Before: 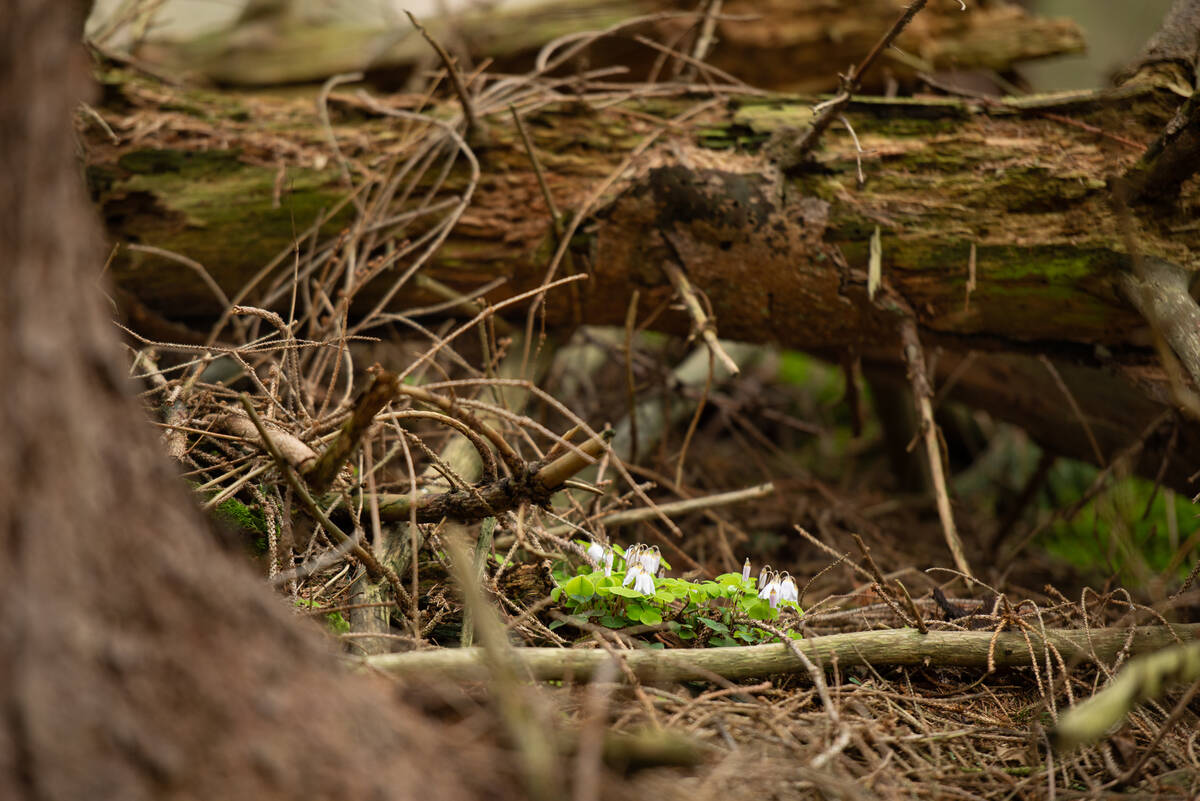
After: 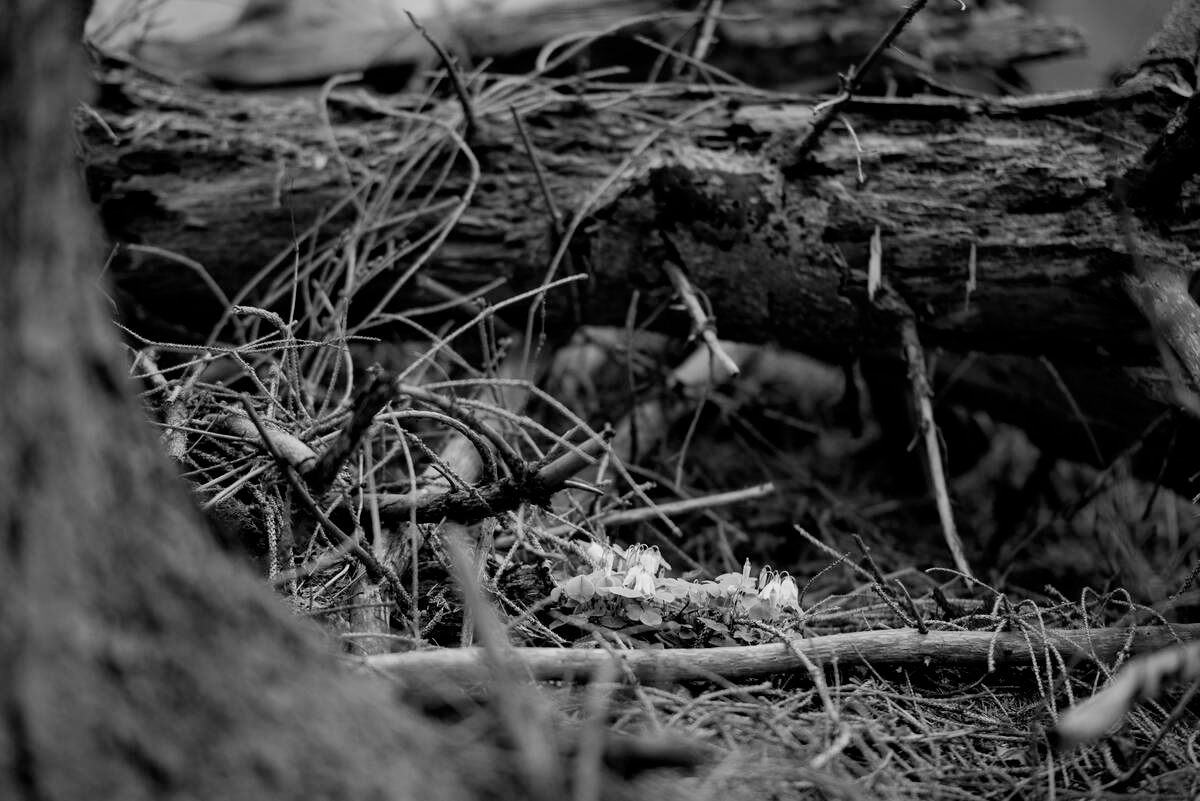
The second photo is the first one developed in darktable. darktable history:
shadows and highlights: shadows 10, white point adjustment 1, highlights -40
white balance: red 0.983, blue 1.036
monochrome: a -74.22, b 78.2
filmic rgb: black relative exposure -4.93 EV, white relative exposure 2.84 EV, hardness 3.72
